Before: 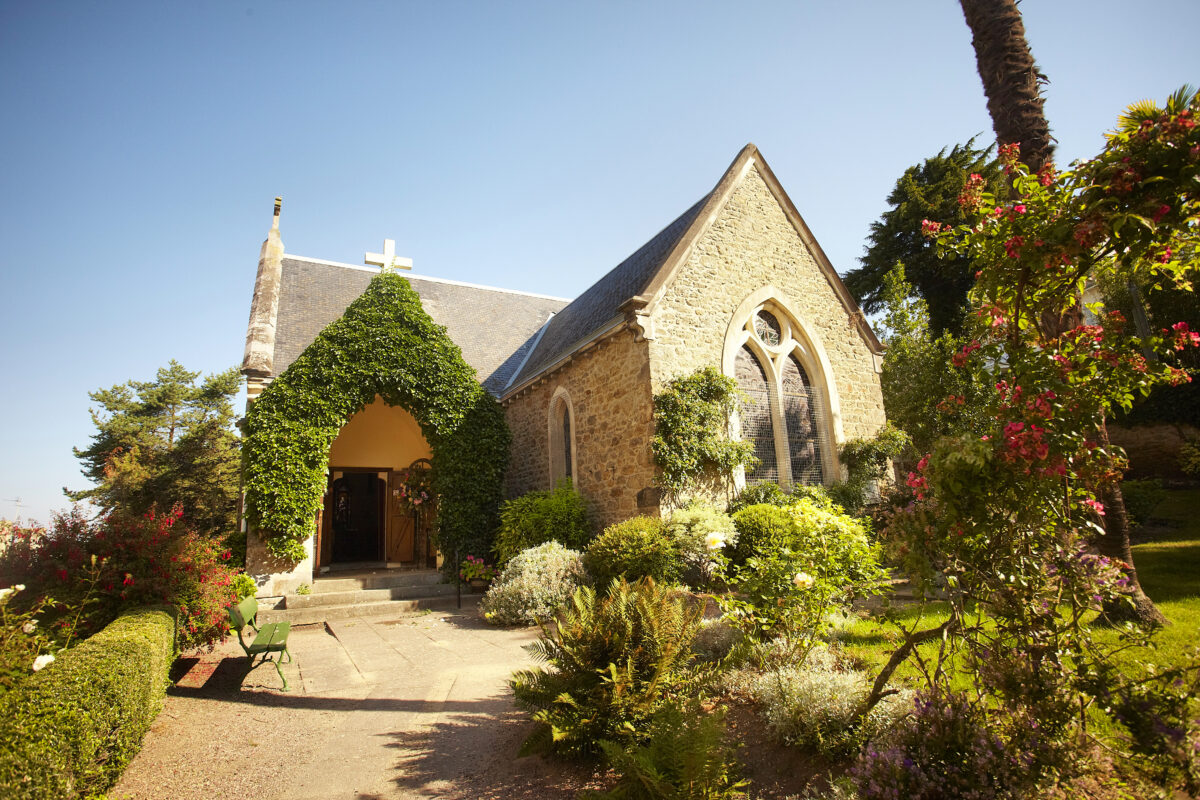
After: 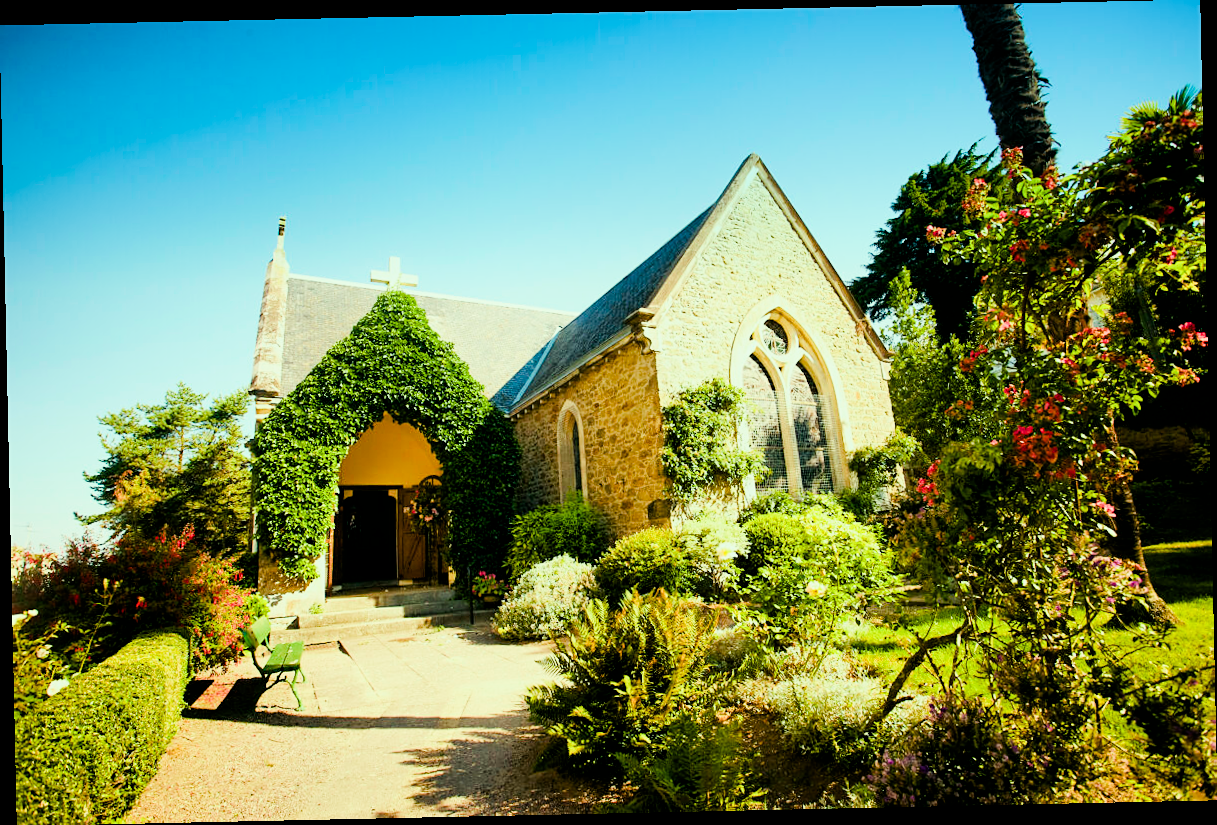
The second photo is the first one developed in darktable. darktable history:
filmic rgb: black relative exposure -6.98 EV, white relative exposure 5.63 EV, hardness 2.86
graduated density: density 2.02 EV, hardness 44%, rotation 0.374°, offset 8.21, hue 208.8°, saturation 97%
exposure: exposure 0.669 EV, compensate highlight preservation false
sharpen: amount 0.2
color balance rgb: shadows lift › luminance -7.7%, shadows lift › chroma 2.13%, shadows lift › hue 165.27°, power › luminance -7.77%, power › chroma 1.1%, power › hue 215.88°, highlights gain › luminance 15.15%, highlights gain › chroma 7%, highlights gain › hue 125.57°, global offset › luminance -0.33%, global offset › chroma 0.11%, global offset › hue 165.27°, perceptual saturation grading › global saturation 24.42%, perceptual saturation grading › highlights -24.42%, perceptual saturation grading › mid-tones 24.42%, perceptual saturation grading › shadows 40%, perceptual brilliance grading › global brilliance -5%, perceptual brilliance grading › highlights 24.42%, perceptual brilliance grading › mid-tones 7%, perceptual brilliance grading › shadows -5%
rotate and perspective: rotation -1.24°, automatic cropping off
